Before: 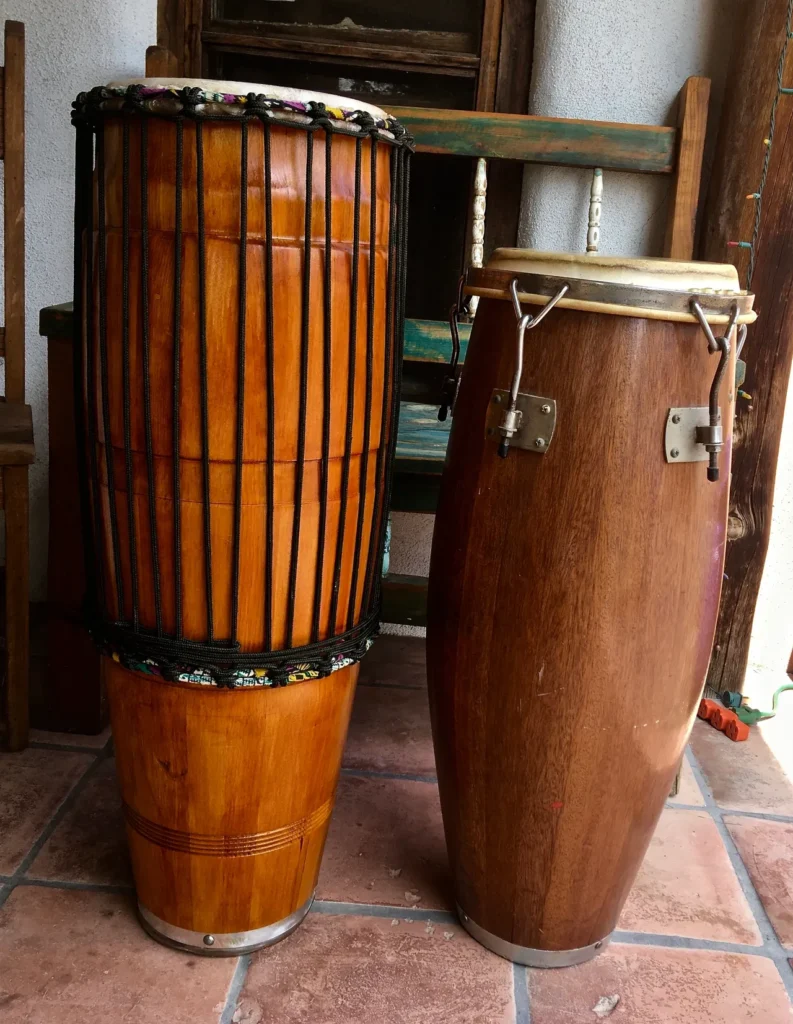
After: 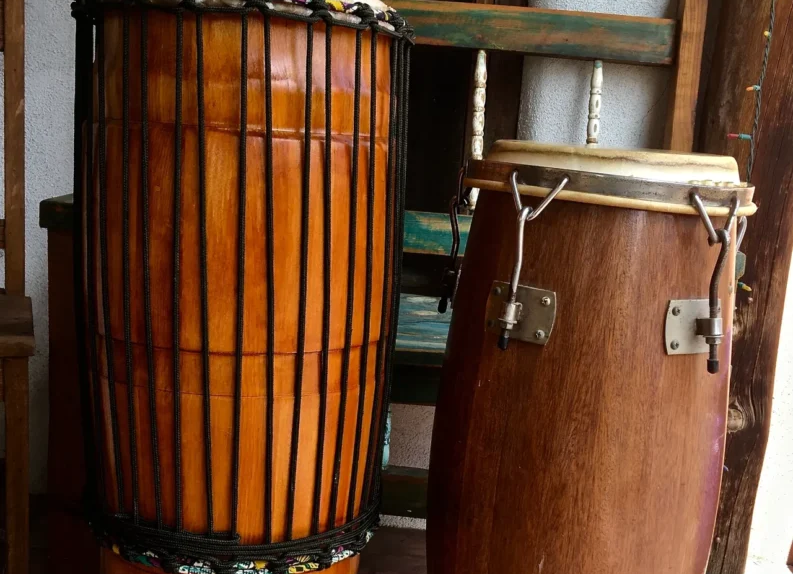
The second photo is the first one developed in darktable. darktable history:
crop and rotate: top 10.605%, bottom 33.274%
tone equalizer: on, module defaults
